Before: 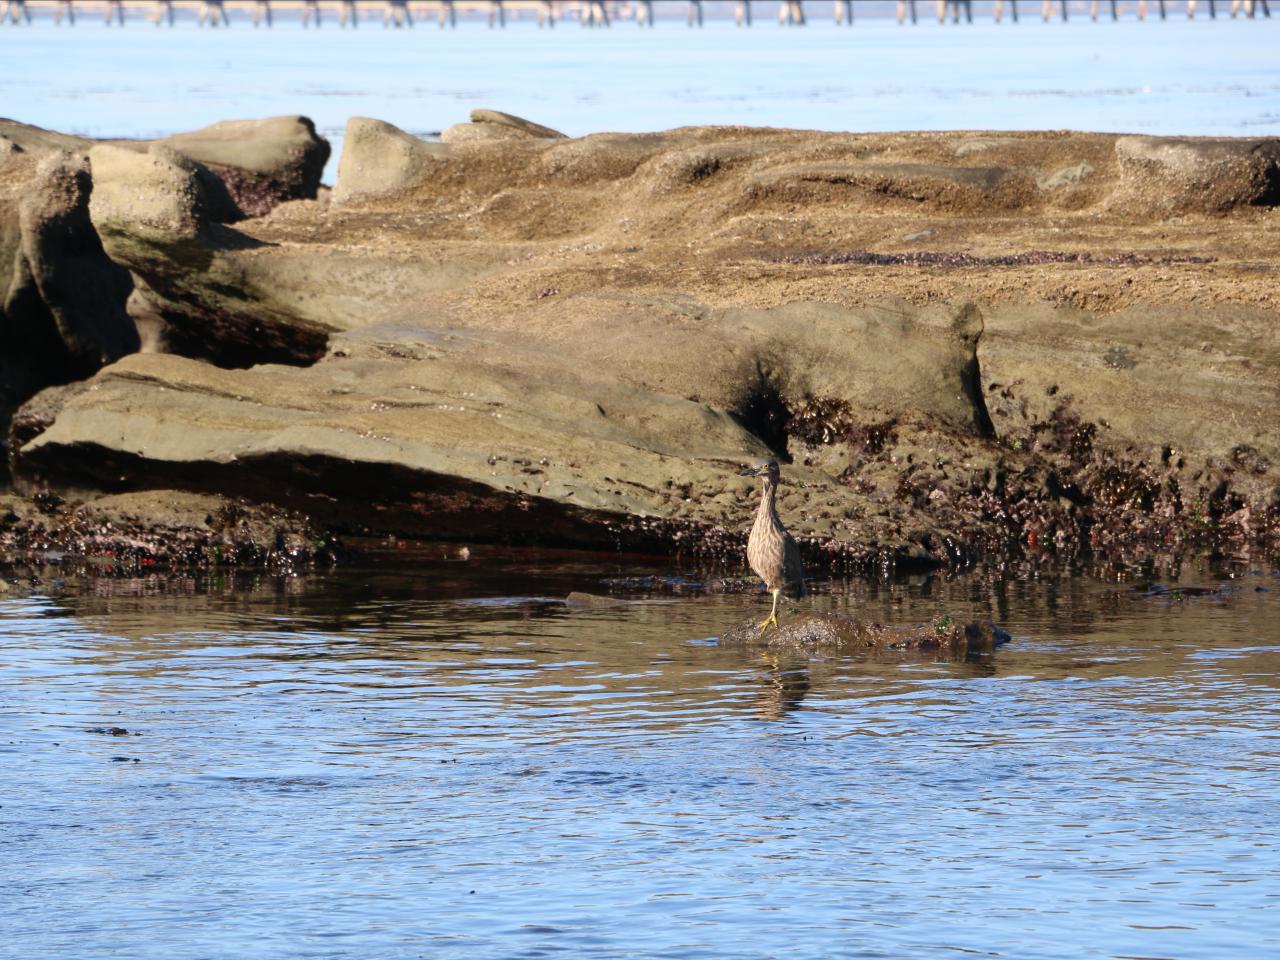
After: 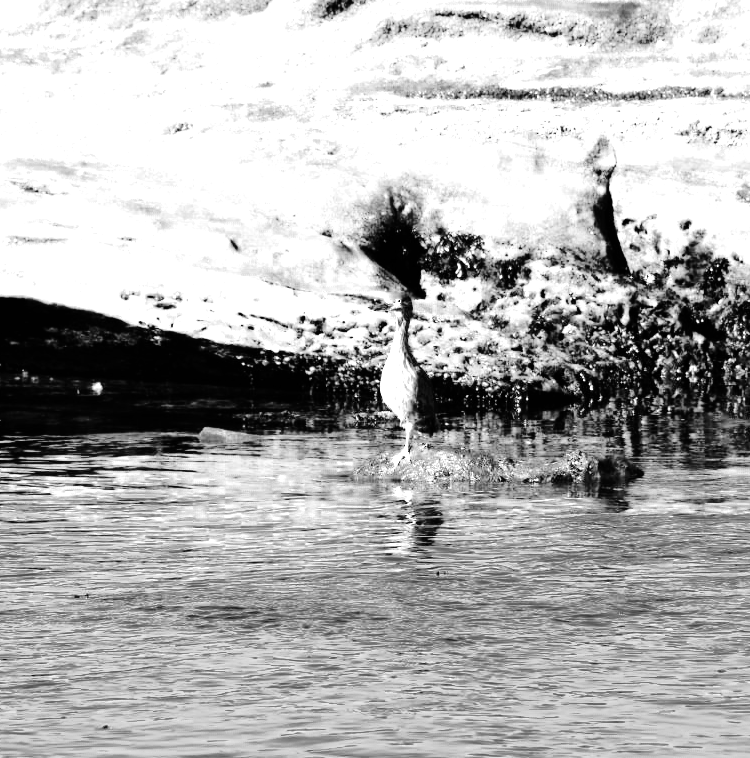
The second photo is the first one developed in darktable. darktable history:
contrast brightness saturation: contrast 0.198, brightness 0.156, saturation 0.221
tone curve: curves: ch0 [(0, 0) (0.003, 0) (0.011, 0.001) (0.025, 0.001) (0.044, 0.002) (0.069, 0.007) (0.1, 0.015) (0.136, 0.027) (0.177, 0.066) (0.224, 0.122) (0.277, 0.219) (0.335, 0.327) (0.399, 0.432) (0.468, 0.527) (0.543, 0.615) (0.623, 0.695) (0.709, 0.777) (0.801, 0.874) (0.898, 0.973) (1, 1)], preserve colors none
crop and rotate: left 28.687%, top 17.244%, right 12.69%, bottom 3.695%
color zones: curves: ch0 [(0, 0.554) (0.146, 0.662) (0.293, 0.86) (0.503, 0.774) (0.637, 0.106) (0.74, 0.072) (0.866, 0.488) (0.998, 0.569)]; ch1 [(0, 0) (0.143, 0) (0.286, 0) (0.429, 0) (0.571, 0) (0.714, 0) (0.857, 0)]
